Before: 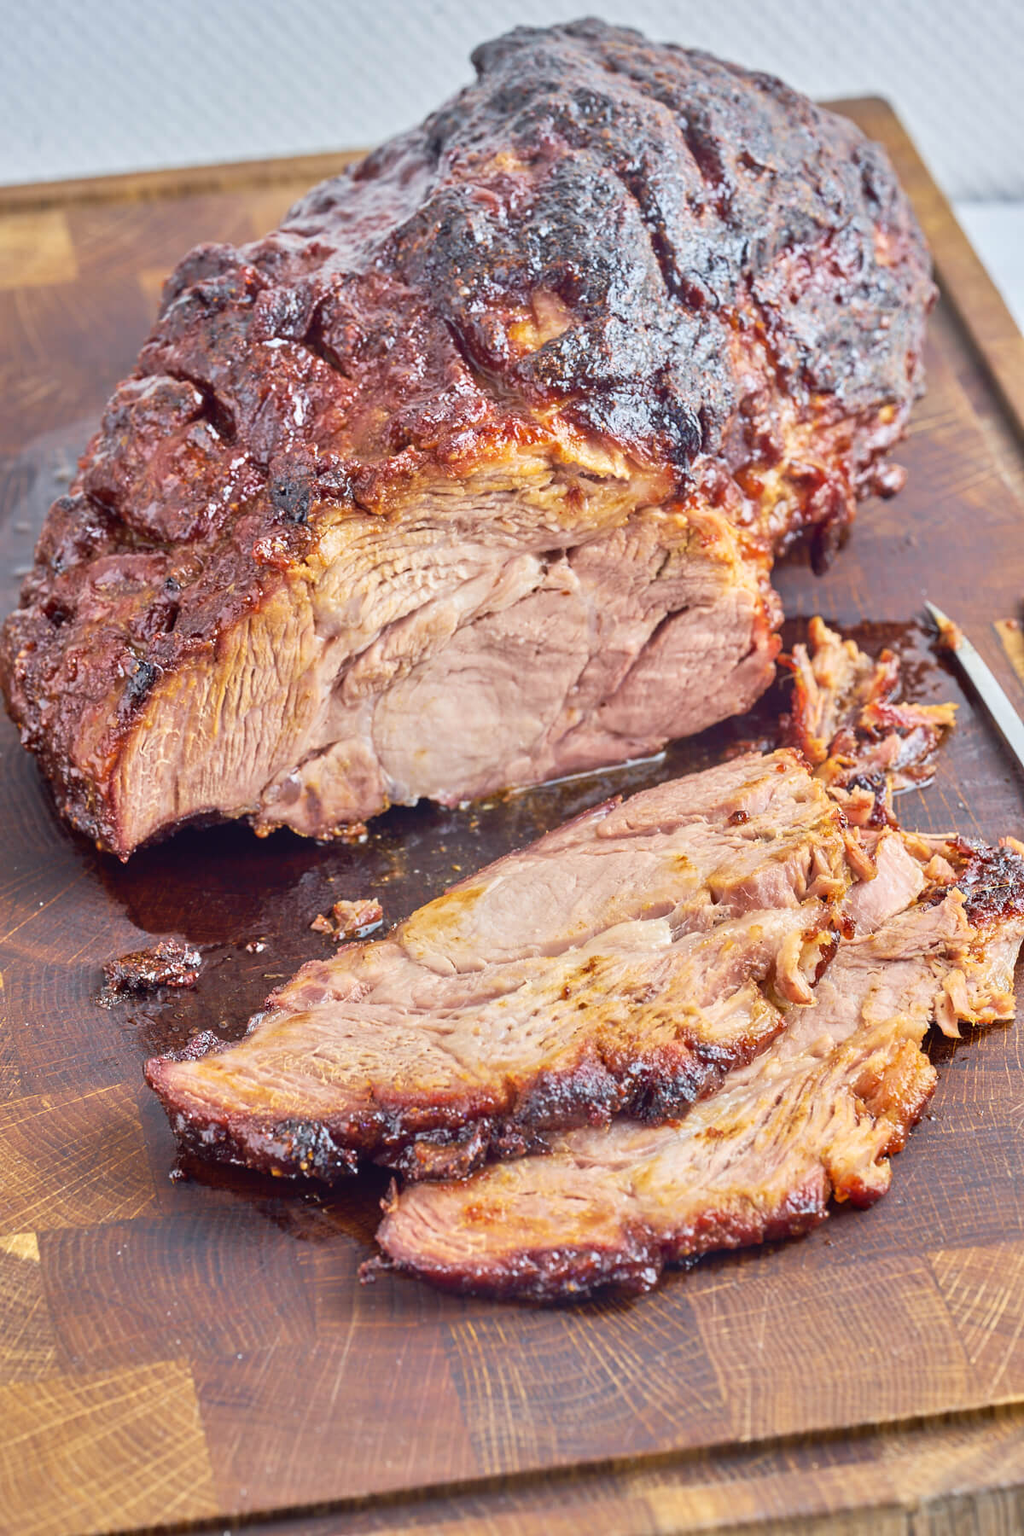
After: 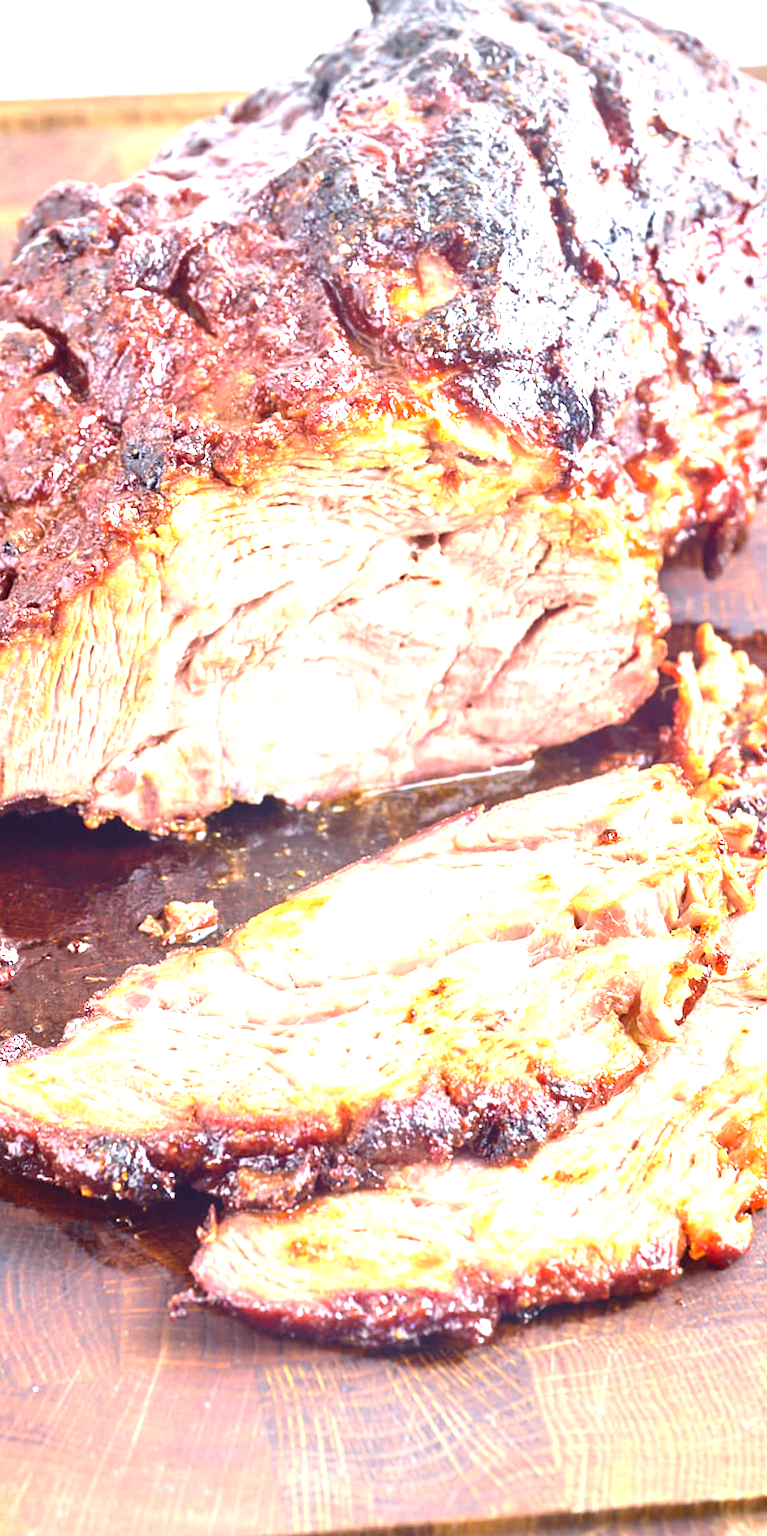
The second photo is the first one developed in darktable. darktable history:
crop and rotate: angle -3.27°, left 14.277%, top 0.028%, right 10.766%, bottom 0.028%
exposure: black level correction 0, exposure 1.5 EV, compensate highlight preservation false
